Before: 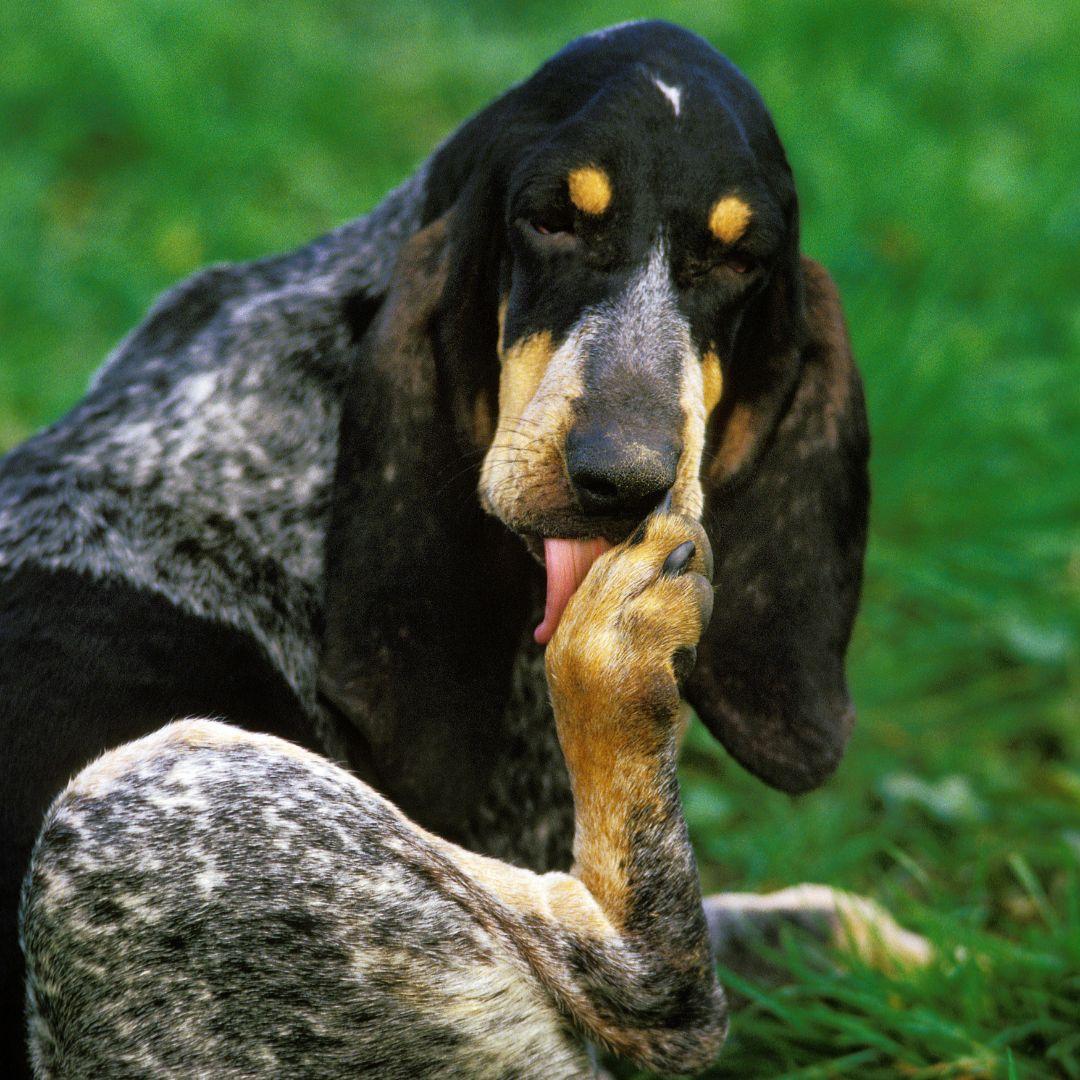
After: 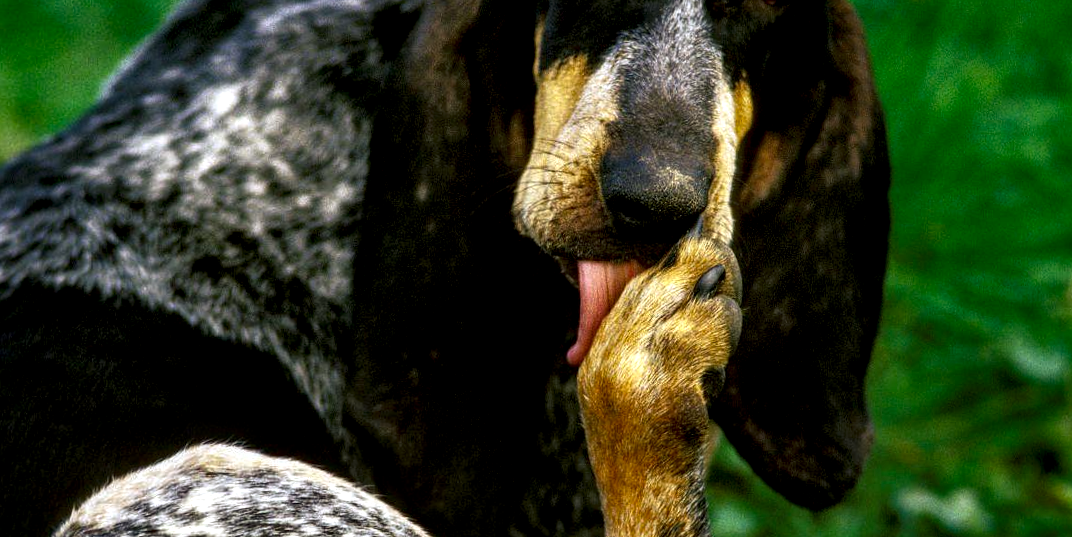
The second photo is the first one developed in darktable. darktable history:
contrast brightness saturation: brightness -0.2, saturation 0.08
rotate and perspective: rotation 0.679°, lens shift (horizontal) 0.136, crop left 0.009, crop right 0.991, crop top 0.078, crop bottom 0.95
local contrast: highlights 60%, shadows 60%, detail 160%
rgb curve: curves: ch2 [(0, 0) (0.567, 0.512) (1, 1)], mode RGB, independent channels
crop and rotate: top 23.043%, bottom 23.437%
